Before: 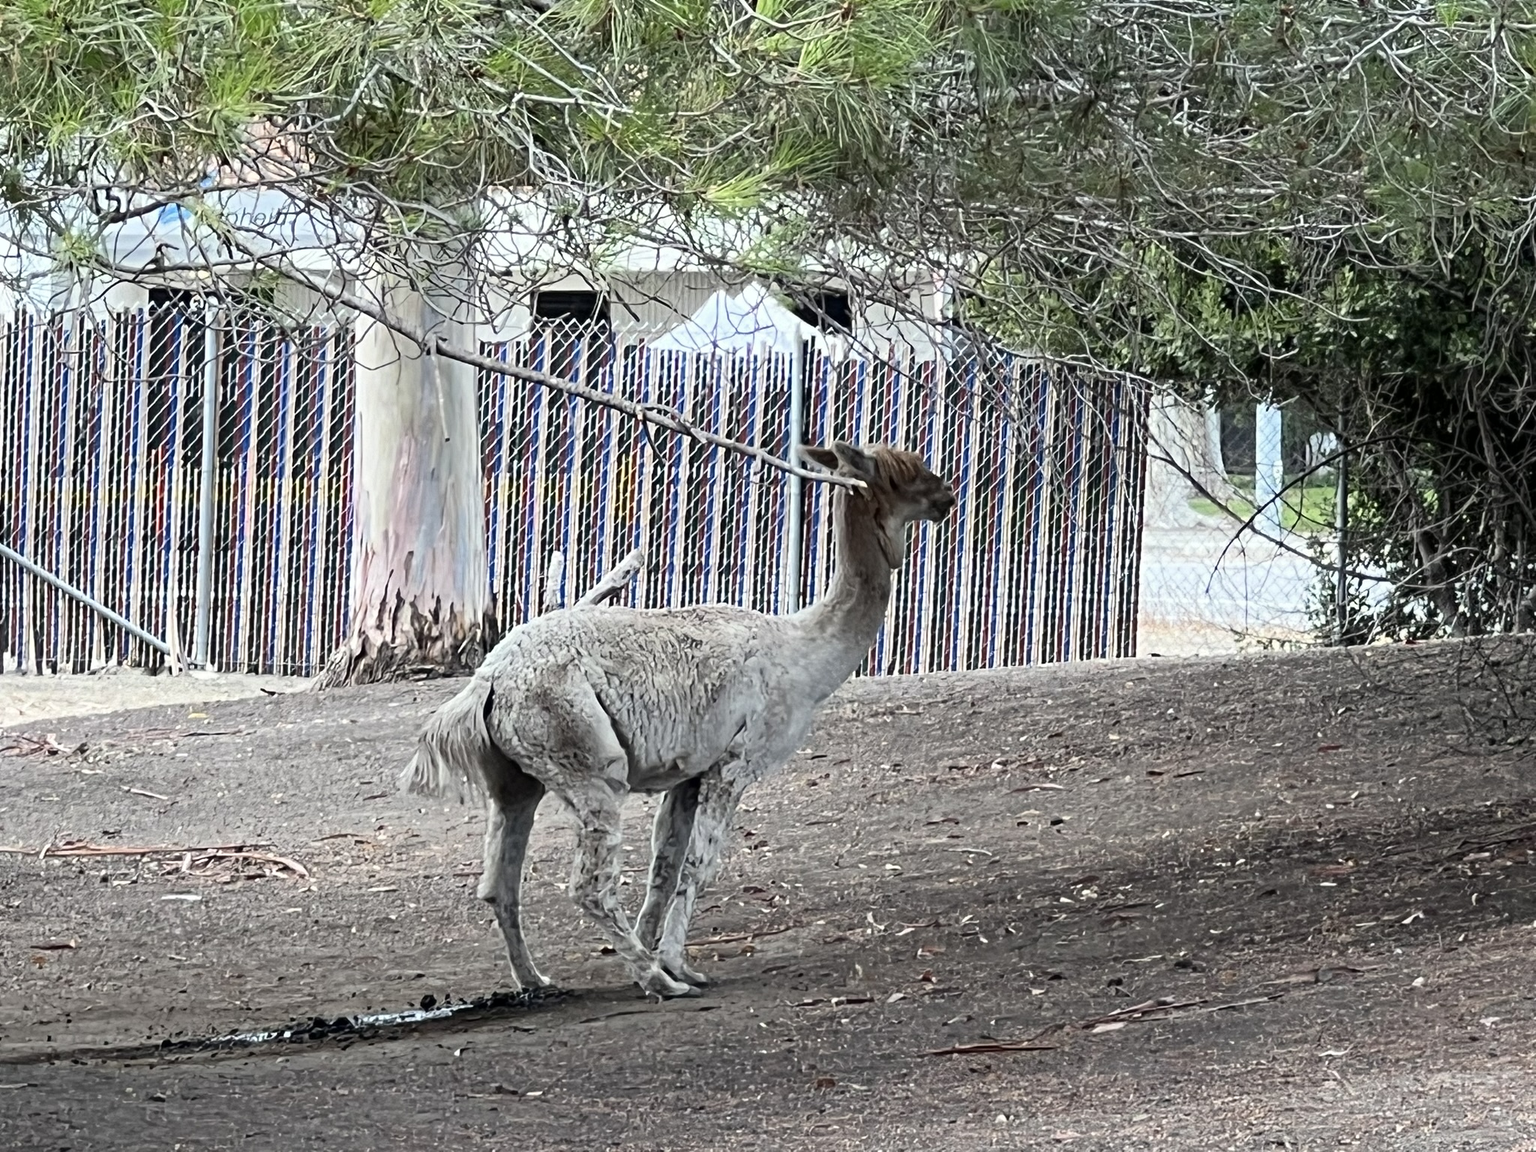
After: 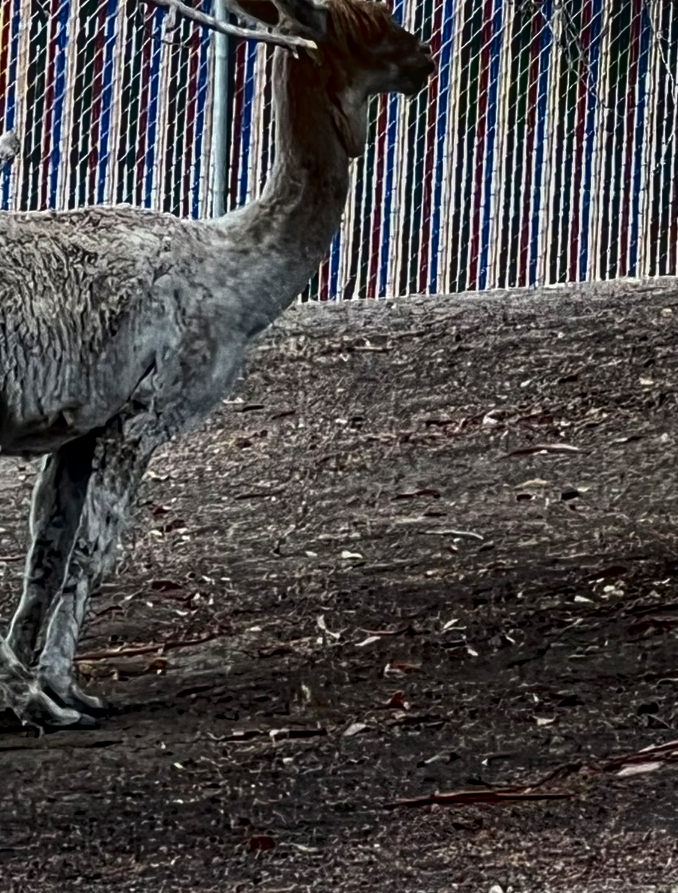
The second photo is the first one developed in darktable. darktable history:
crop: left 41.016%, top 39.165%, right 25.844%, bottom 2.661%
local contrast: highlights 75%, shadows 55%, detail 177%, midtone range 0.214
contrast brightness saturation: contrast 0.091, brightness -0.596, saturation 0.171
